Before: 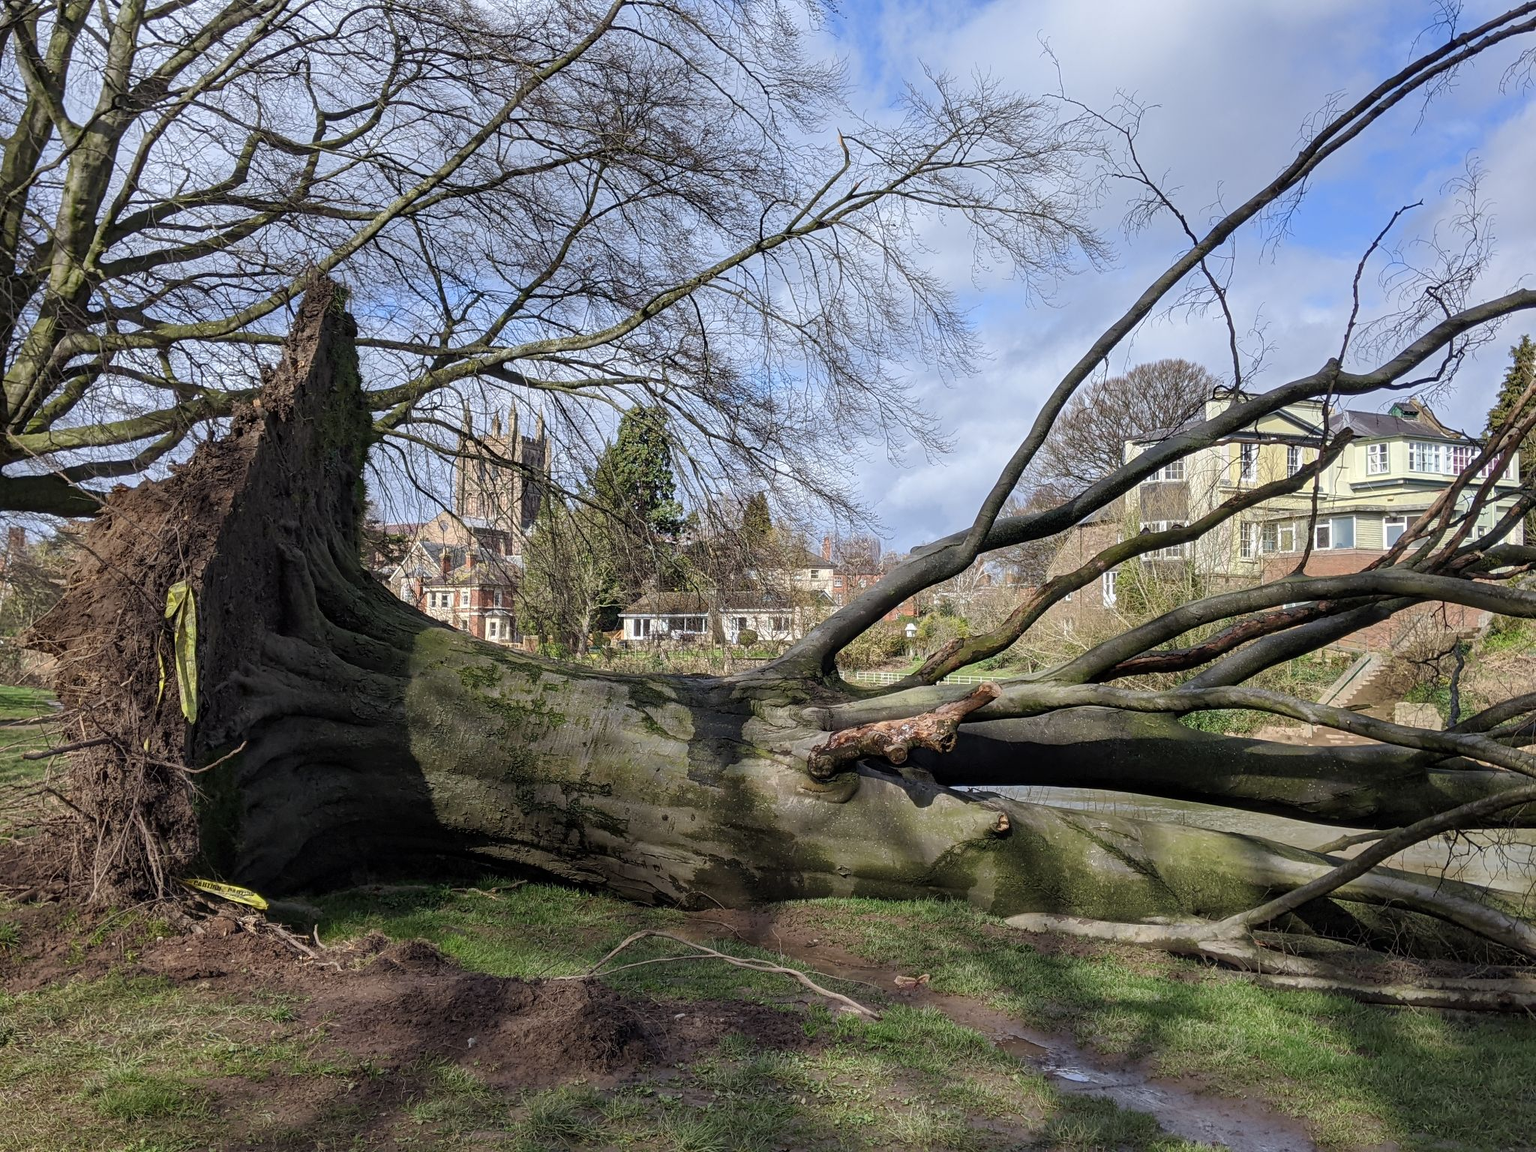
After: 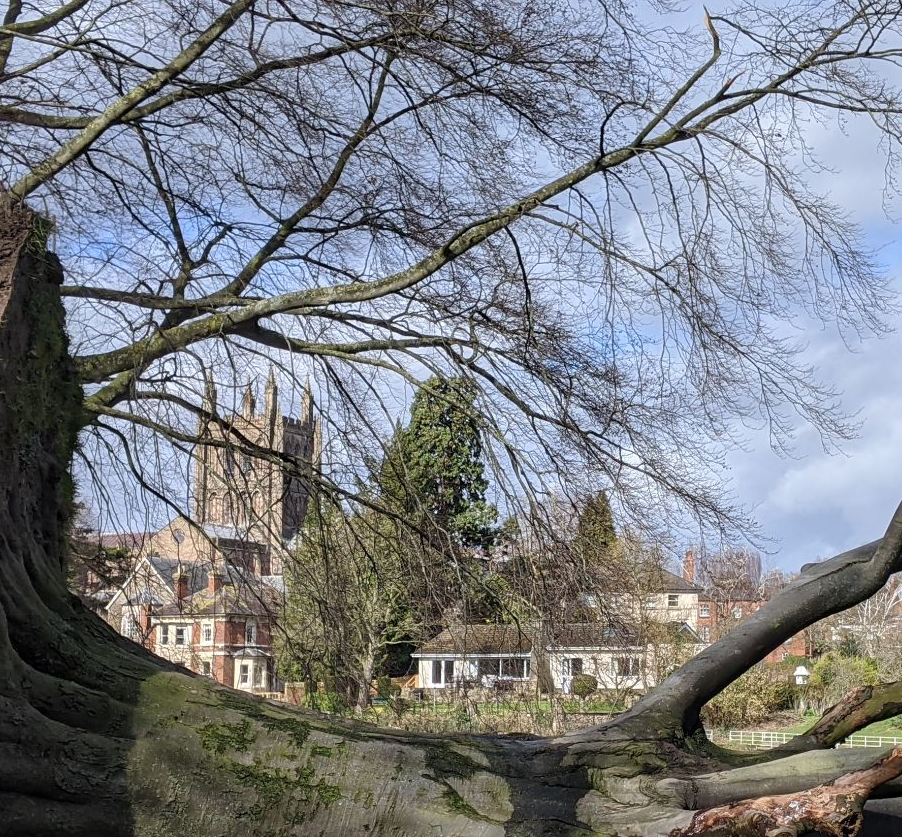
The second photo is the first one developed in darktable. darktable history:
exposure: compensate exposure bias true, compensate highlight preservation false
crop: left 20.191%, top 10.804%, right 35.718%, bottom 34.7%
tone equalizer: on, module defaults
